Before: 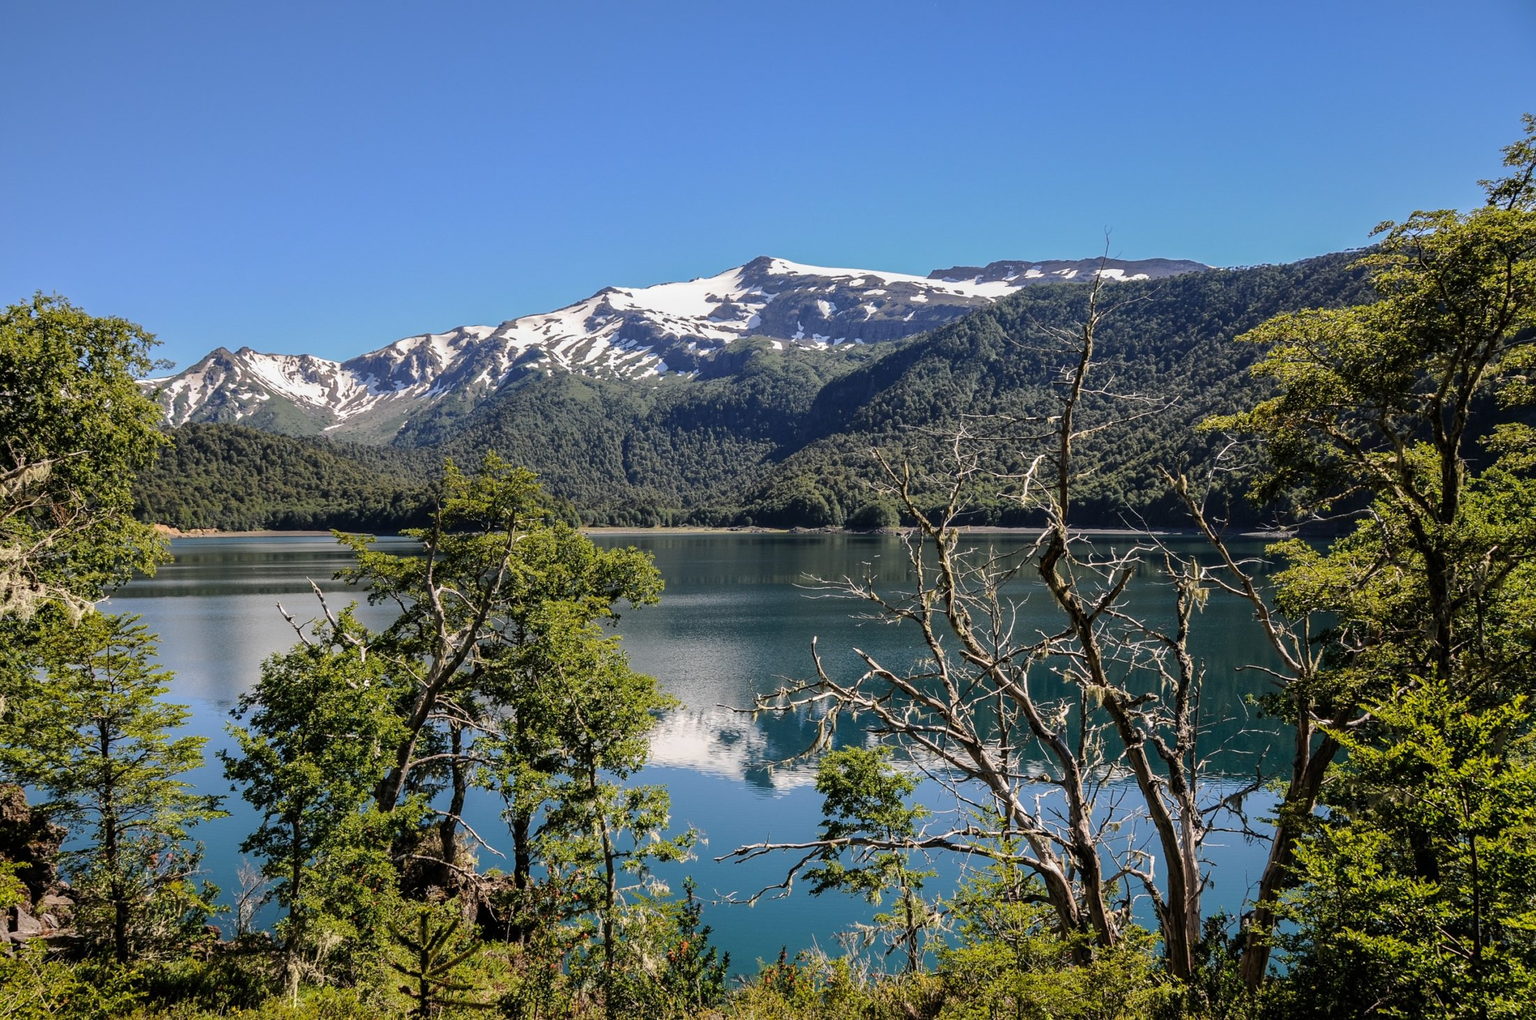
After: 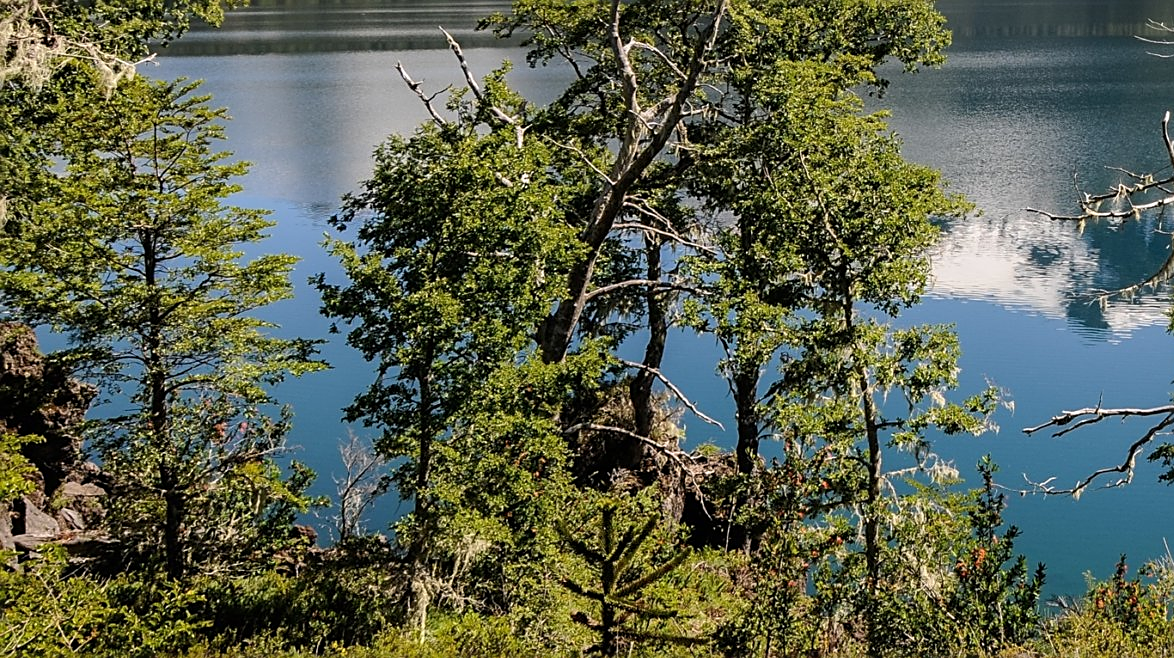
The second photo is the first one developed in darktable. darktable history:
crop and rotate: top 54.778%, right 46.61%, bottom 0.159%
base curve: exposure shift 0, preserve colors none
sharpen: on, module defaults
